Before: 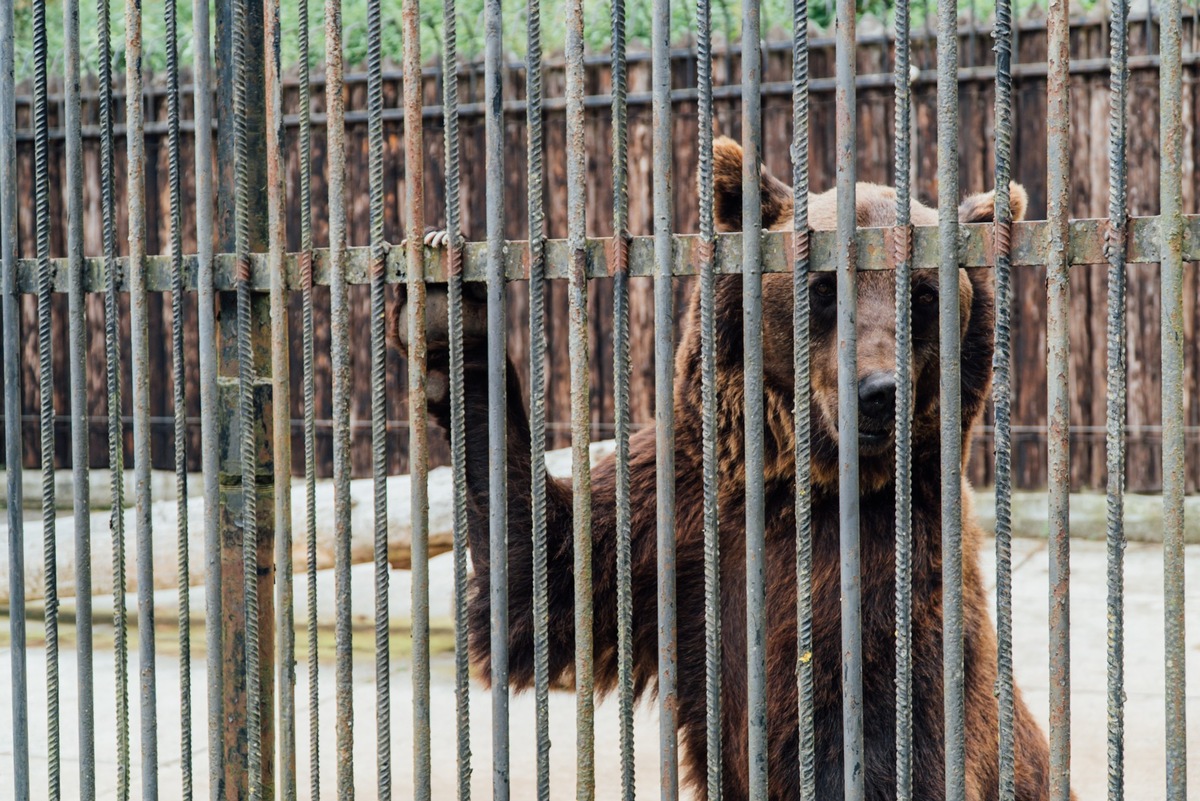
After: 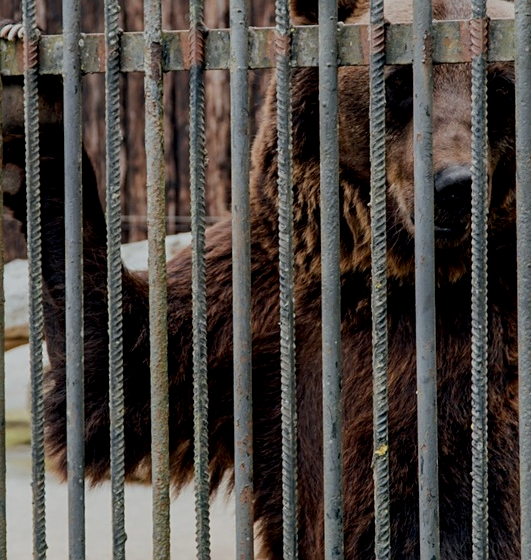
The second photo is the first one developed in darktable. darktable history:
crop: left 35.351%, top 25.887%, right 20.02%, bottom 3.364%
sharpen: amount 0.211
exposure: black level correction 0.009, exposure -0.626 EV, compensate highlight preservation false
